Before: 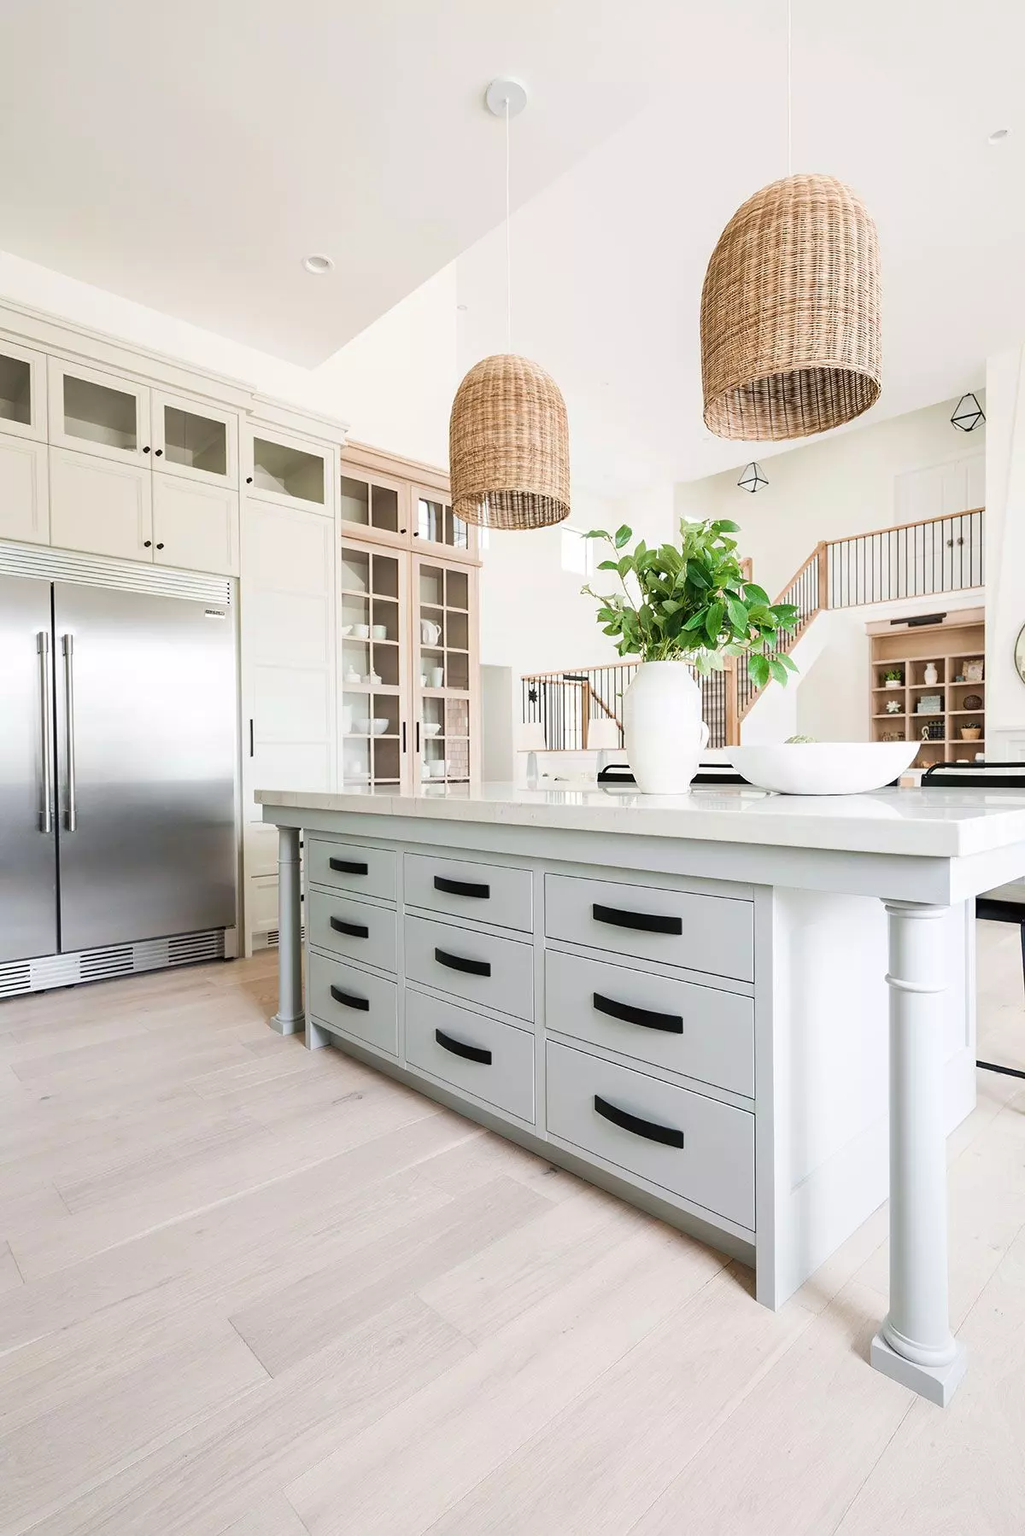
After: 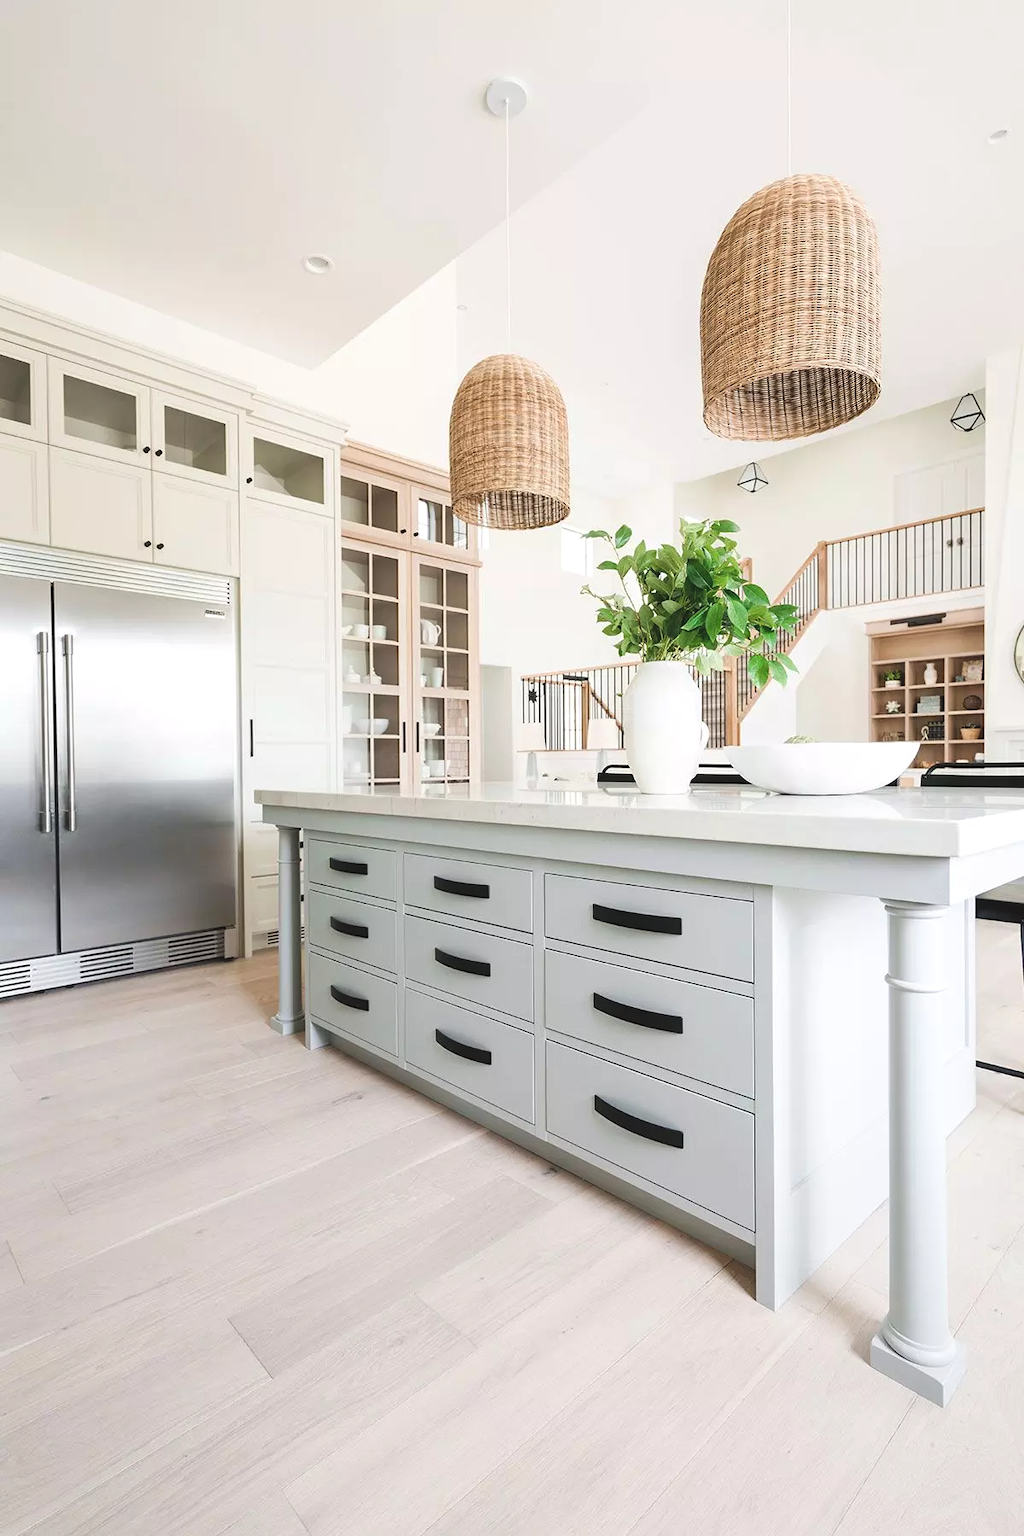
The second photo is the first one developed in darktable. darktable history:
exposure: black level correction -0.008, exposure 0.067 EV, compensate highlight preservation false
